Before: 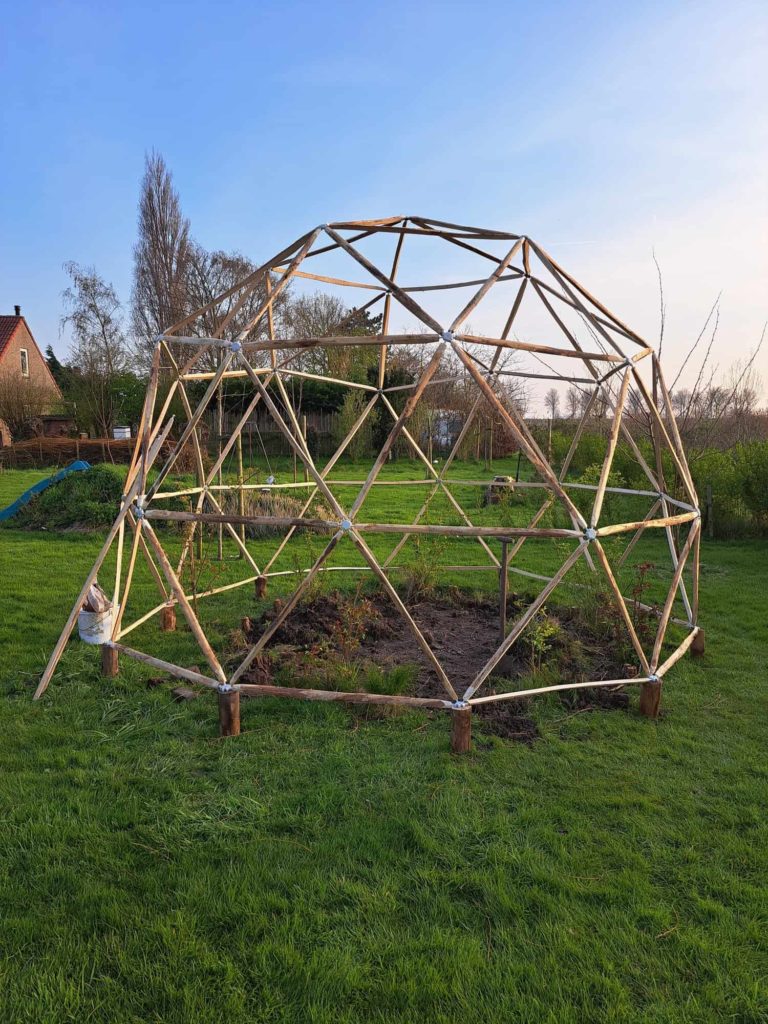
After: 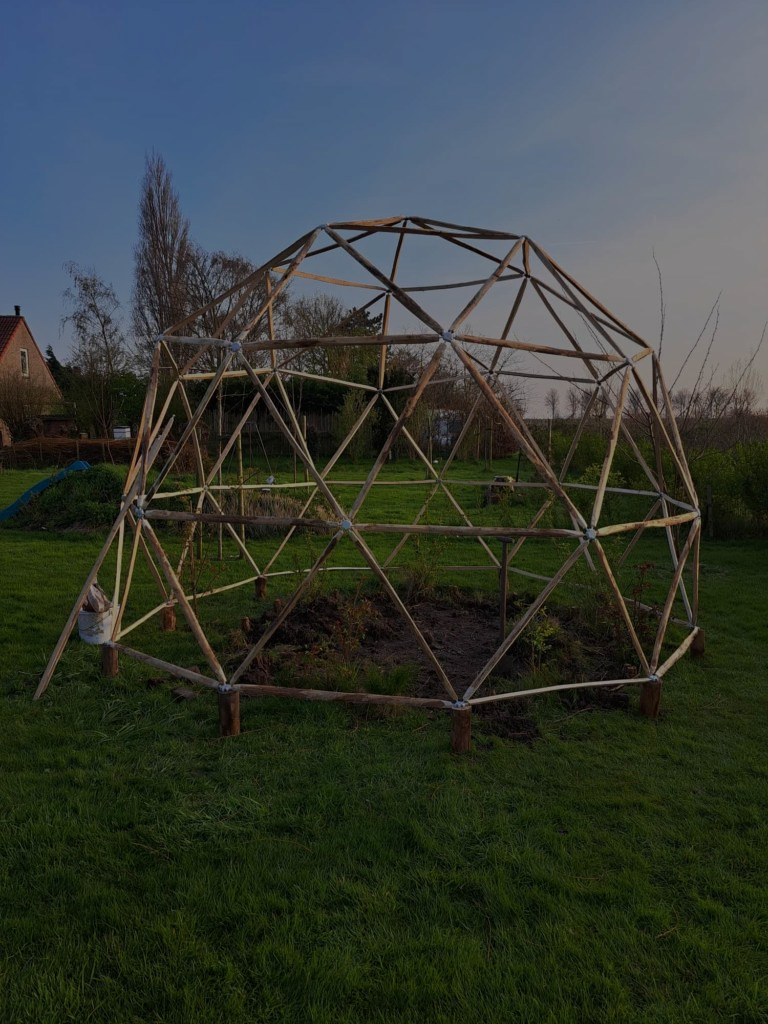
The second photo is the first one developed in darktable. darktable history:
tone equalizer: -8 EV -1.99 EV, -7 EV -1.98 EV, -6 EV -1.99 EV, -5 EV -1.97 EV, -4 EV -1.97 EV, -3 EV -1.97 EV, -2 EV -2 EV, -1 EV -1.61 EV, +0 EV -1.97 EV, smoothing diameter 24.86%, edges refinement/feathering 10.81, preserve details guided filter
